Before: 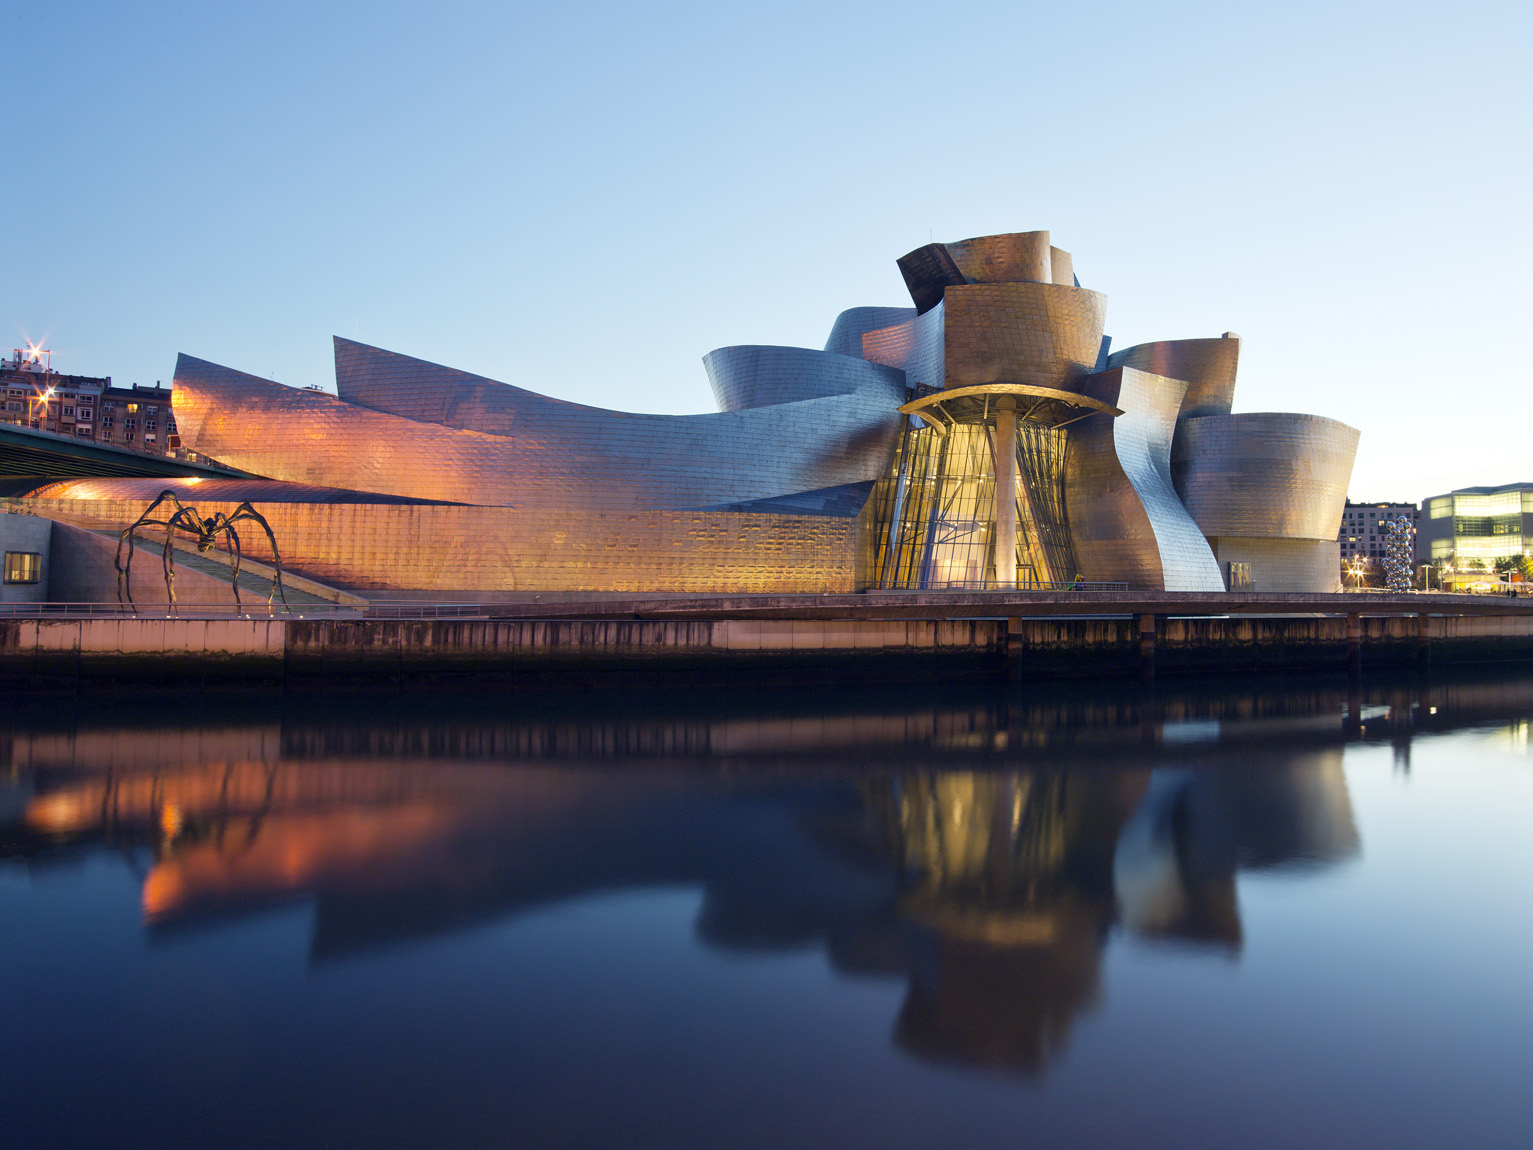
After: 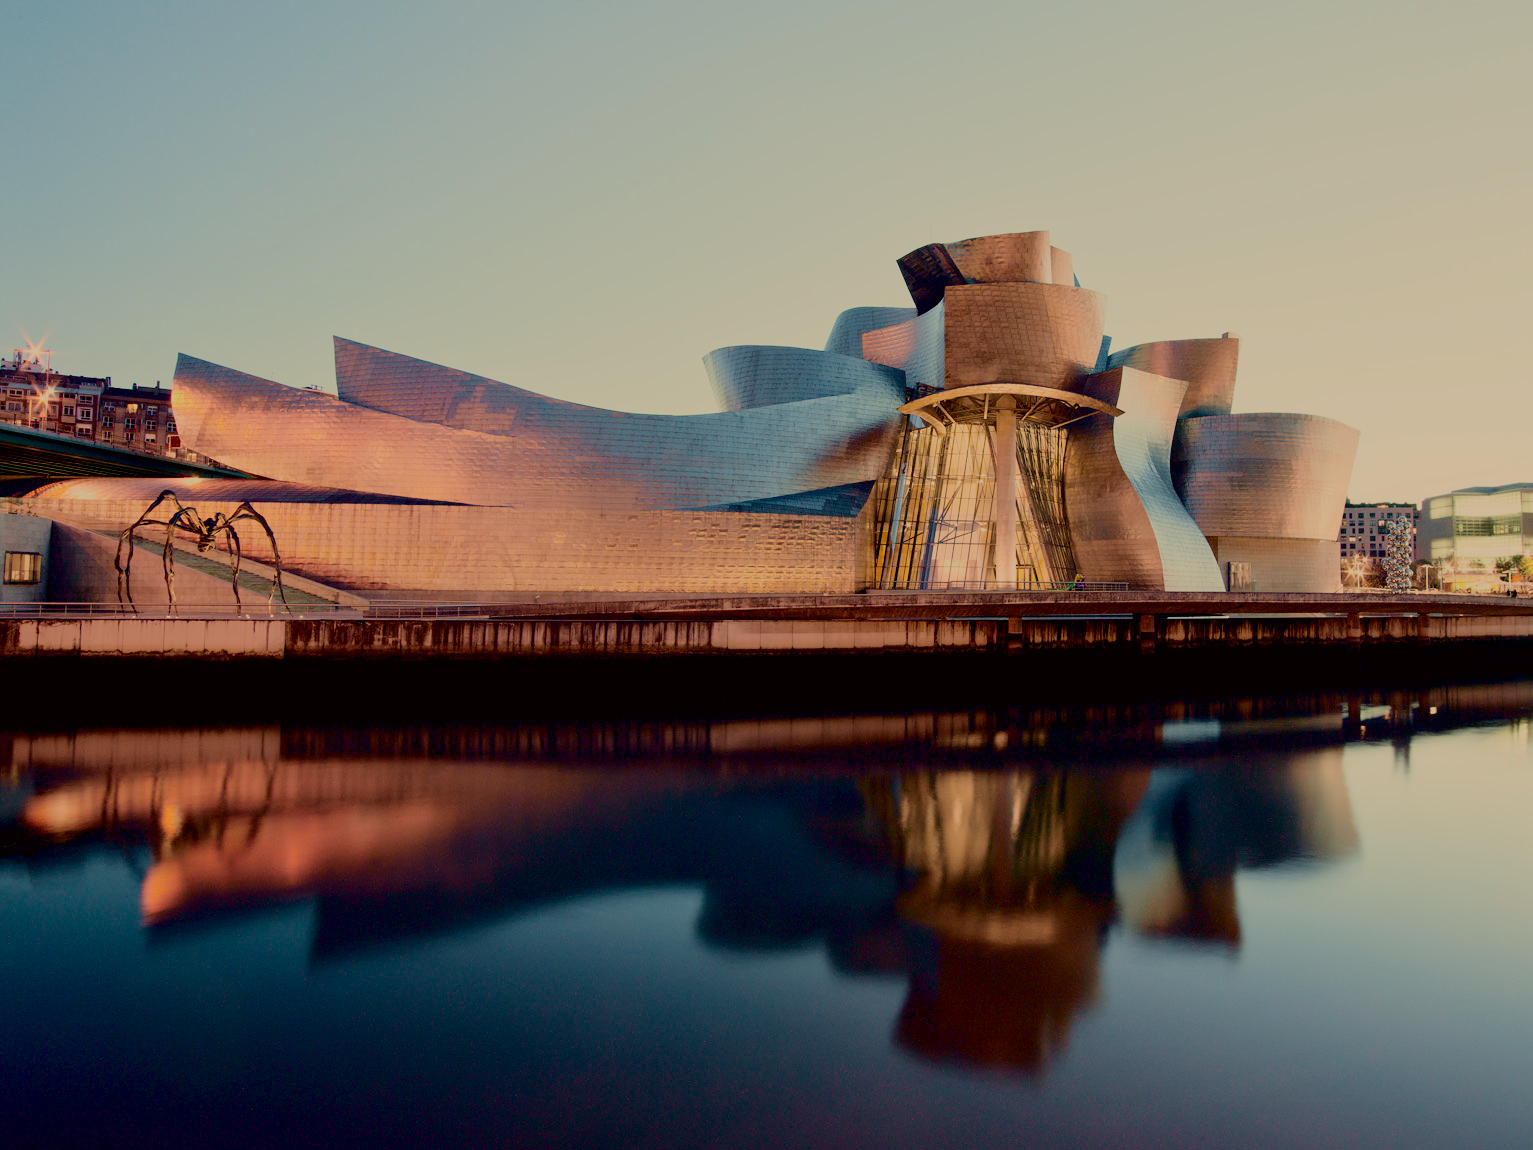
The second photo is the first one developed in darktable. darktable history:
tone curve: curves: ch0 [(0, 0) (0.049, 0.01) (0.154, 0.081) (0.491, 0.519) (0.748, 0.765) (1, 0.919)]; ch1 [(0, 0) (0.172, 0.123) (0.317, 0.272) (0.401, 0.422) (0.489, 0.496) (0.531, 0.557) (0.615, 0.612) (0.741, 0.783) (1, 1)]; ch2 [(0, 0) (0.411, 0.424) (0.483, 0.478) (0.544, 0.56) (0.686, 0.638) (1, 1)], color space Lab, independent channels, preserve colors none
filmic rgb: black relative exposure -7 EV, white relative exposure 6 EV, threshold 3 EV, target black luminance 0%, hardness 2.73, latitude 61.22%, contrast 0.691, highlights saturation mix 10%, shadows ↔ highlights balance -0.073%, preserve chrominance no, color science v4 (2020), iterations of high-quality reconstruction 10, contrast in shadows soft, contrast in highlights soft, enable highlight reconstruction true
white balance: red 1.08, blue 0.791
